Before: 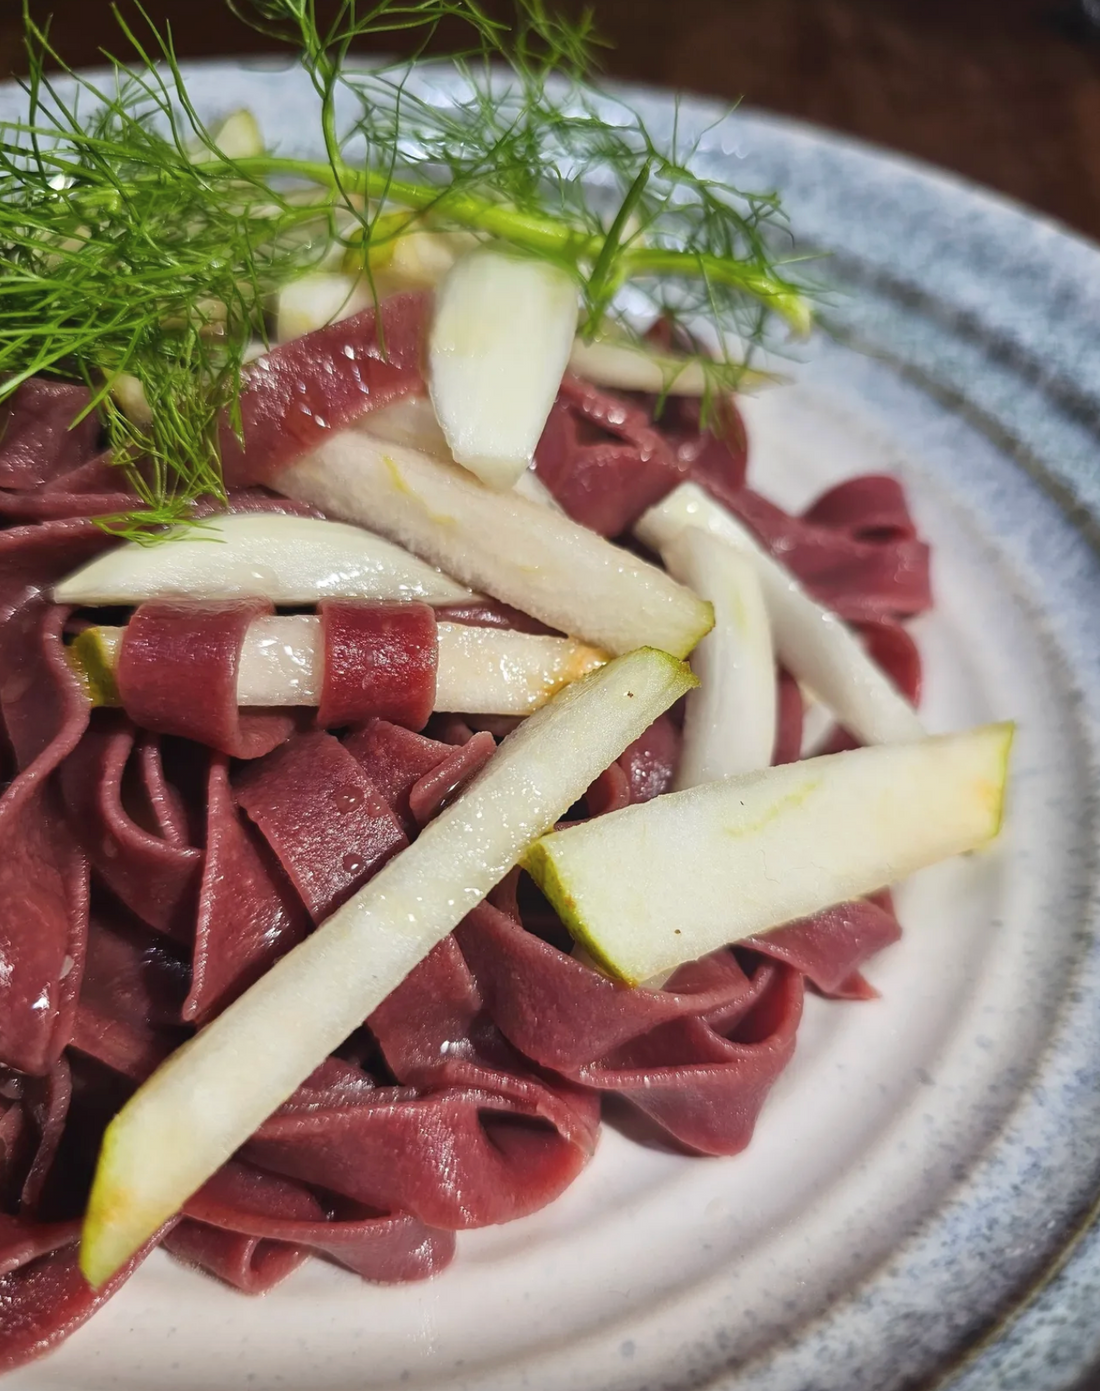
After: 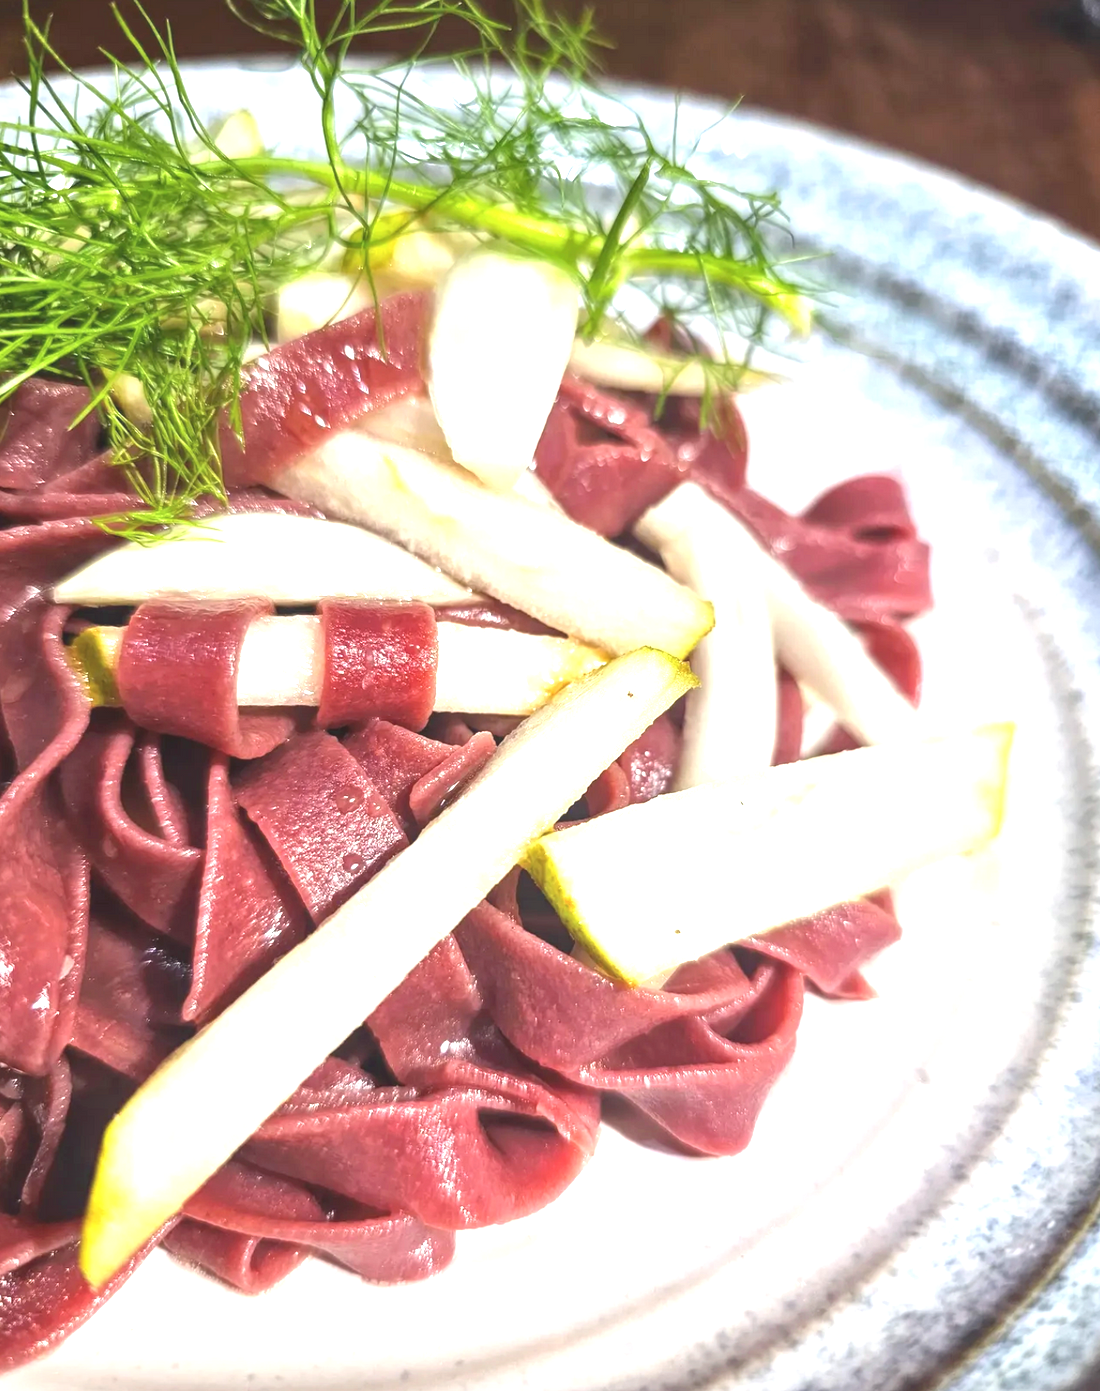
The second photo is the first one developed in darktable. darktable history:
exposure: black level correction 0, exposure 1.45 EV, compensate exposure bias true, compensate highlight preservation false
local contrast: detail 110%
